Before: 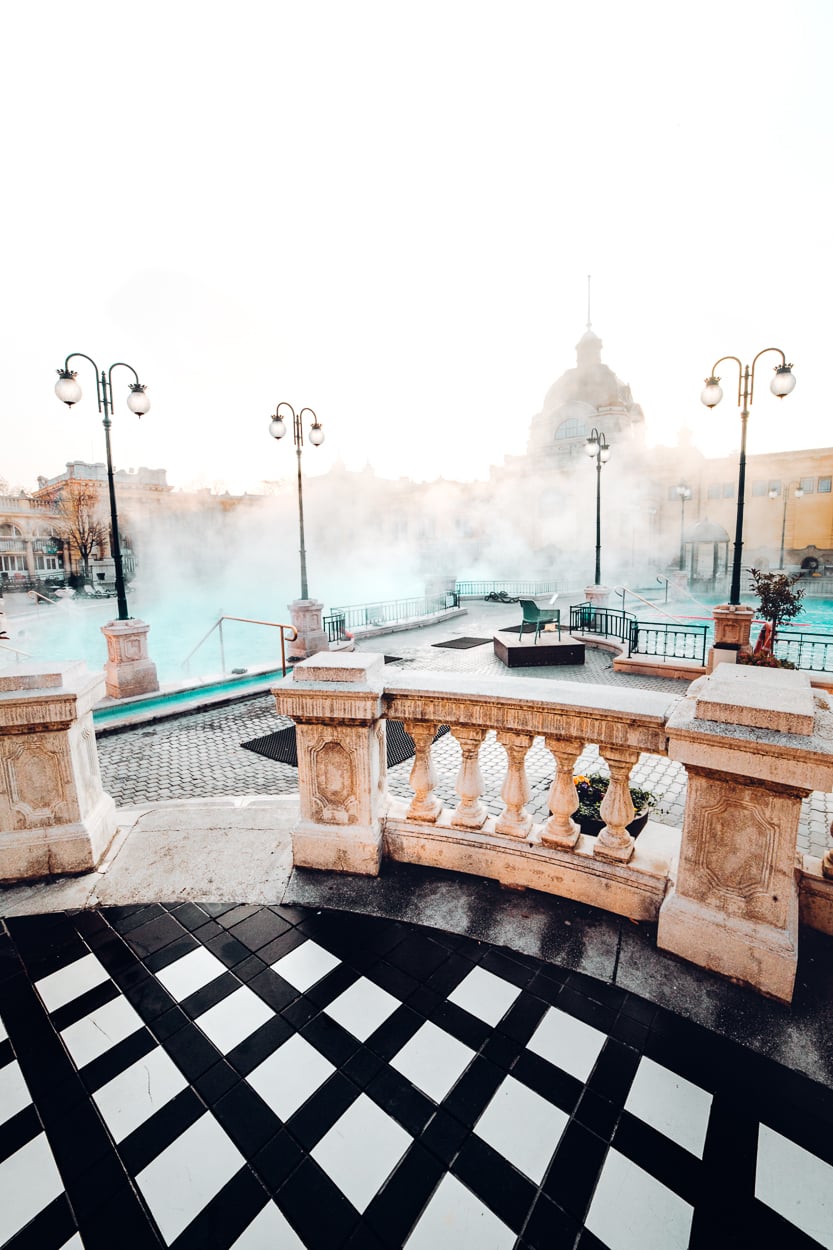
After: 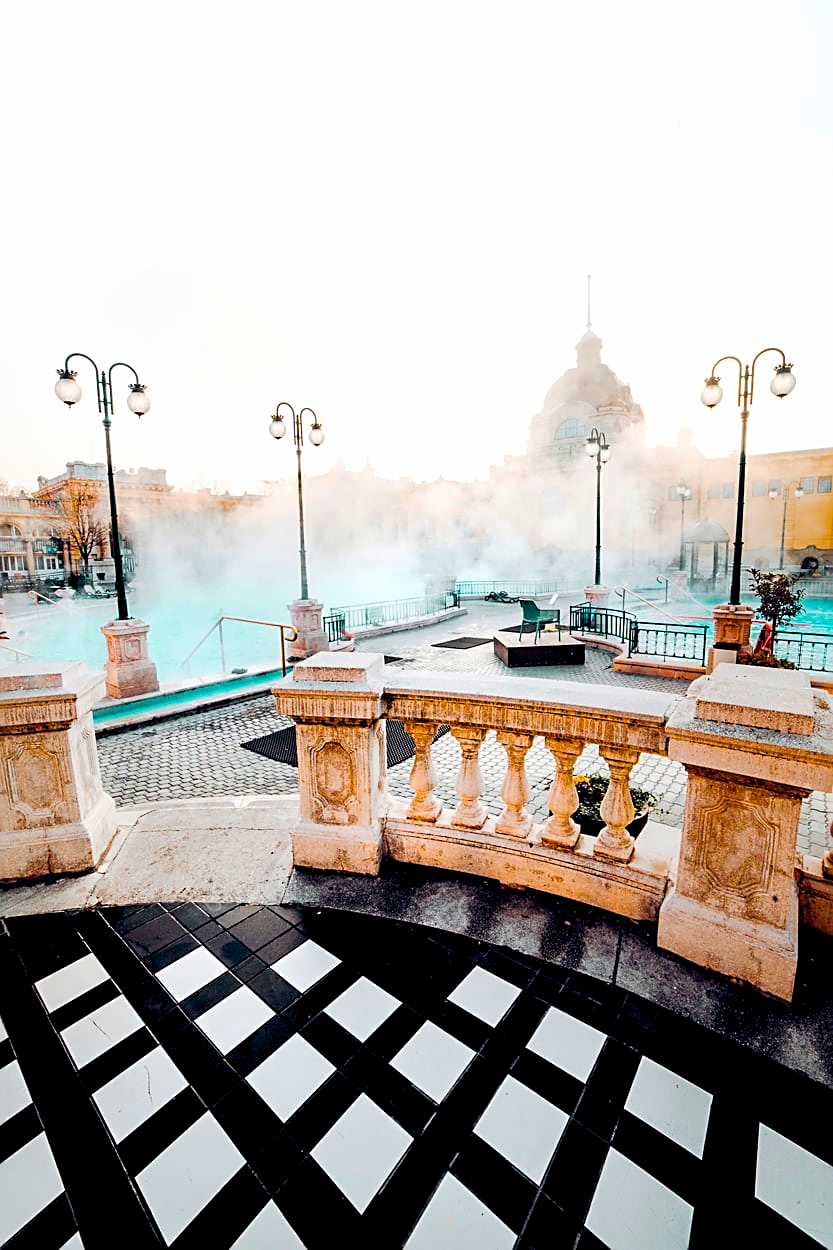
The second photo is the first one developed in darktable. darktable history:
haze removal: adaptive false
color balance rgb: global offset › luminance -0.881%, linear chroma grading › mid-tones 8.026%, perceptual saturation grading › global saturation 35.527%, global vibrance 24.997%
sharpen: on, module defaults
